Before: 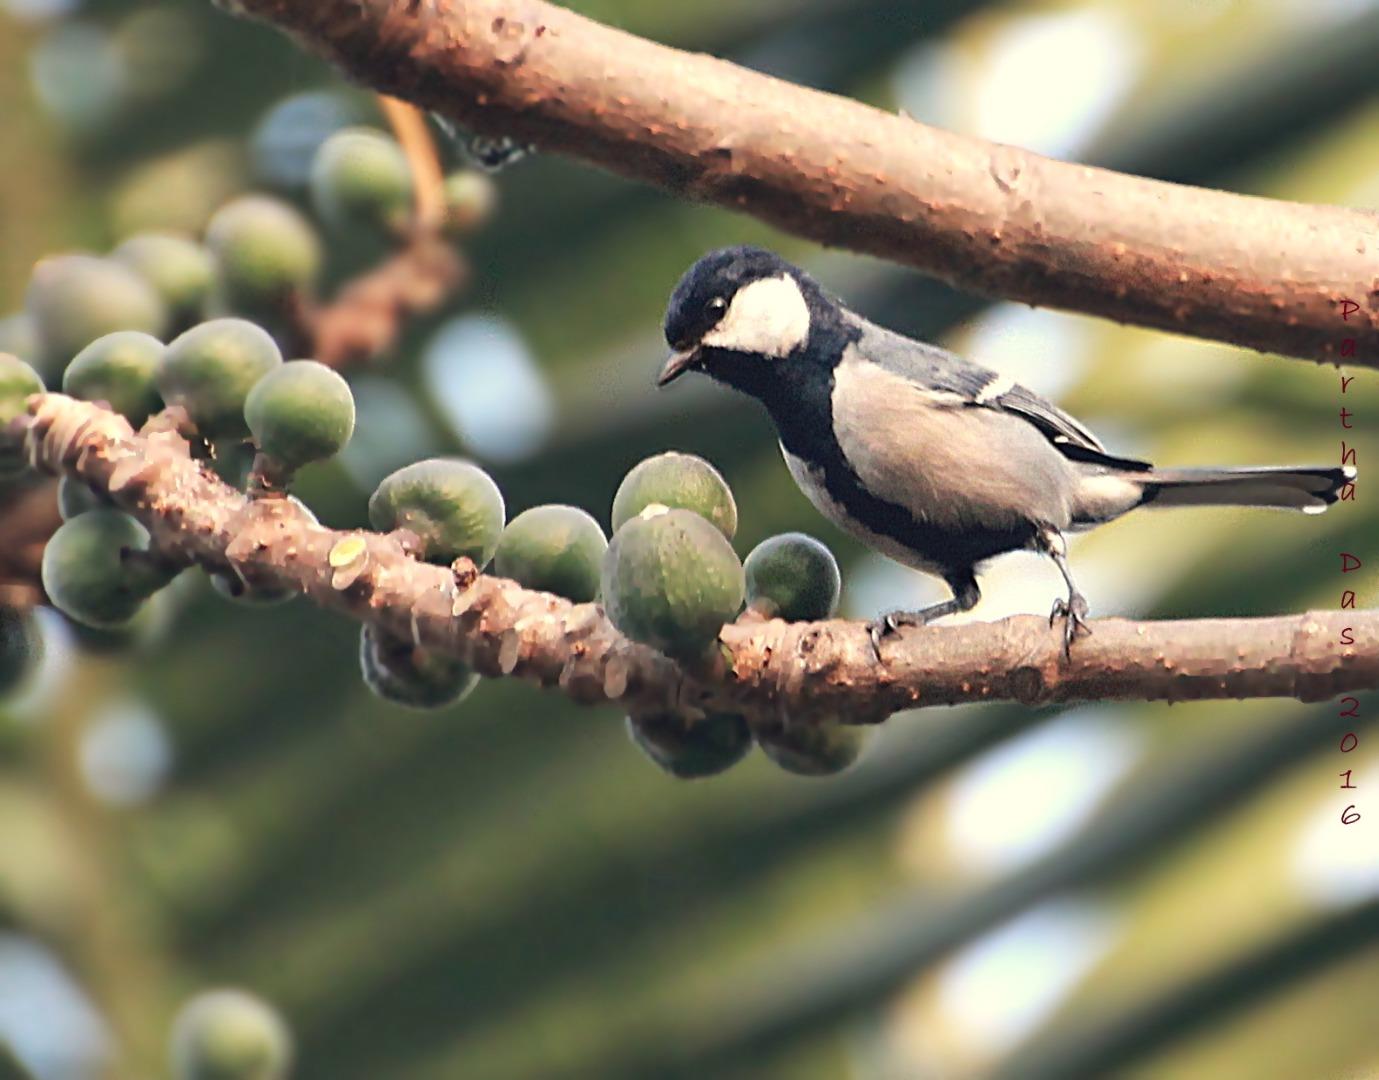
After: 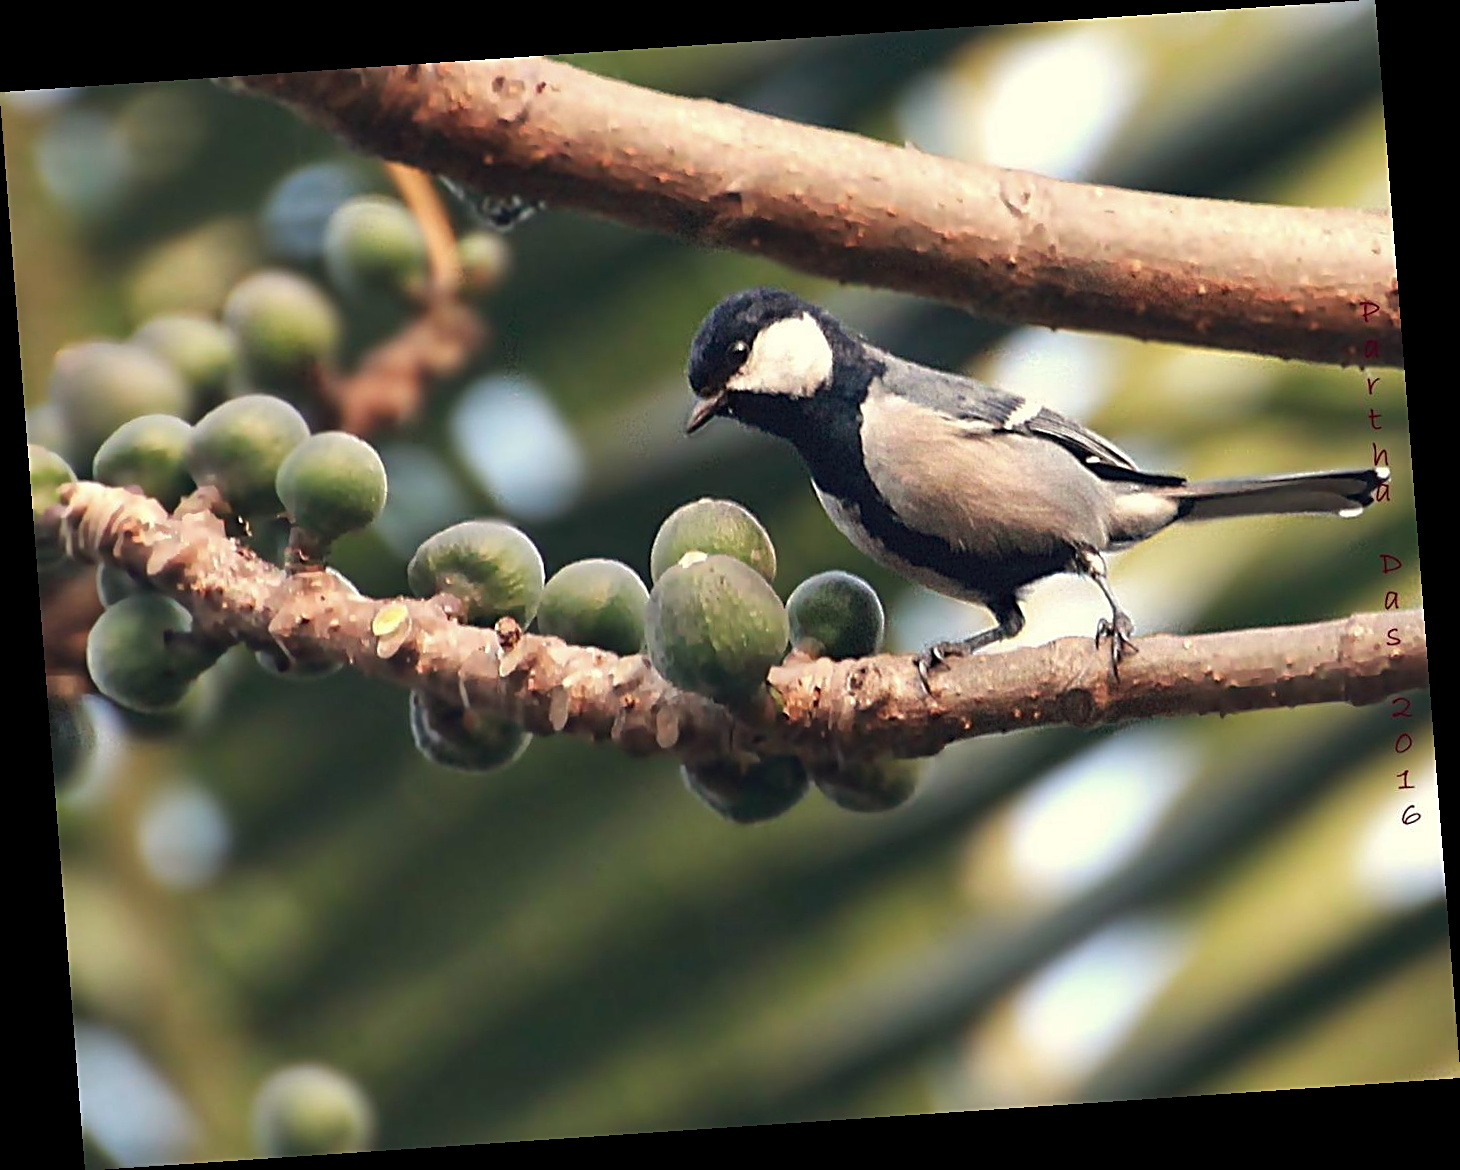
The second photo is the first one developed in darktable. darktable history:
rotate and perspective: rotation -4.2°, shear 0.006, automatic cropping off
shadows and highlights: shadows 25, highlights -25
sharpen: on, module defaults
contrast brightness saturation: brightness -0.09
